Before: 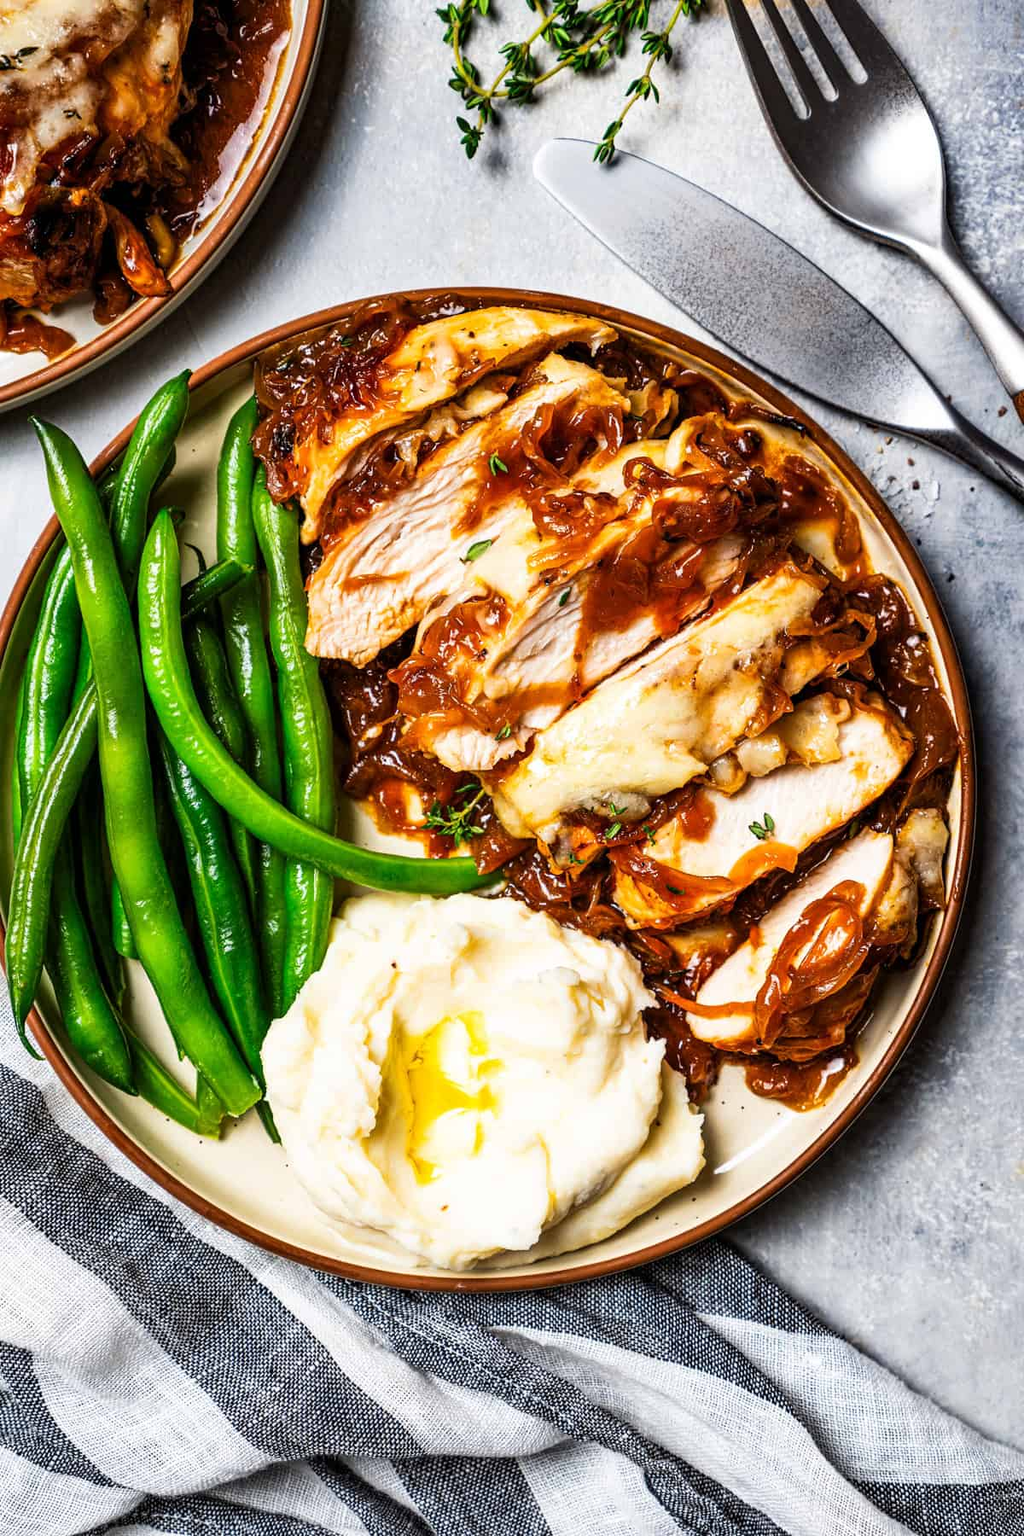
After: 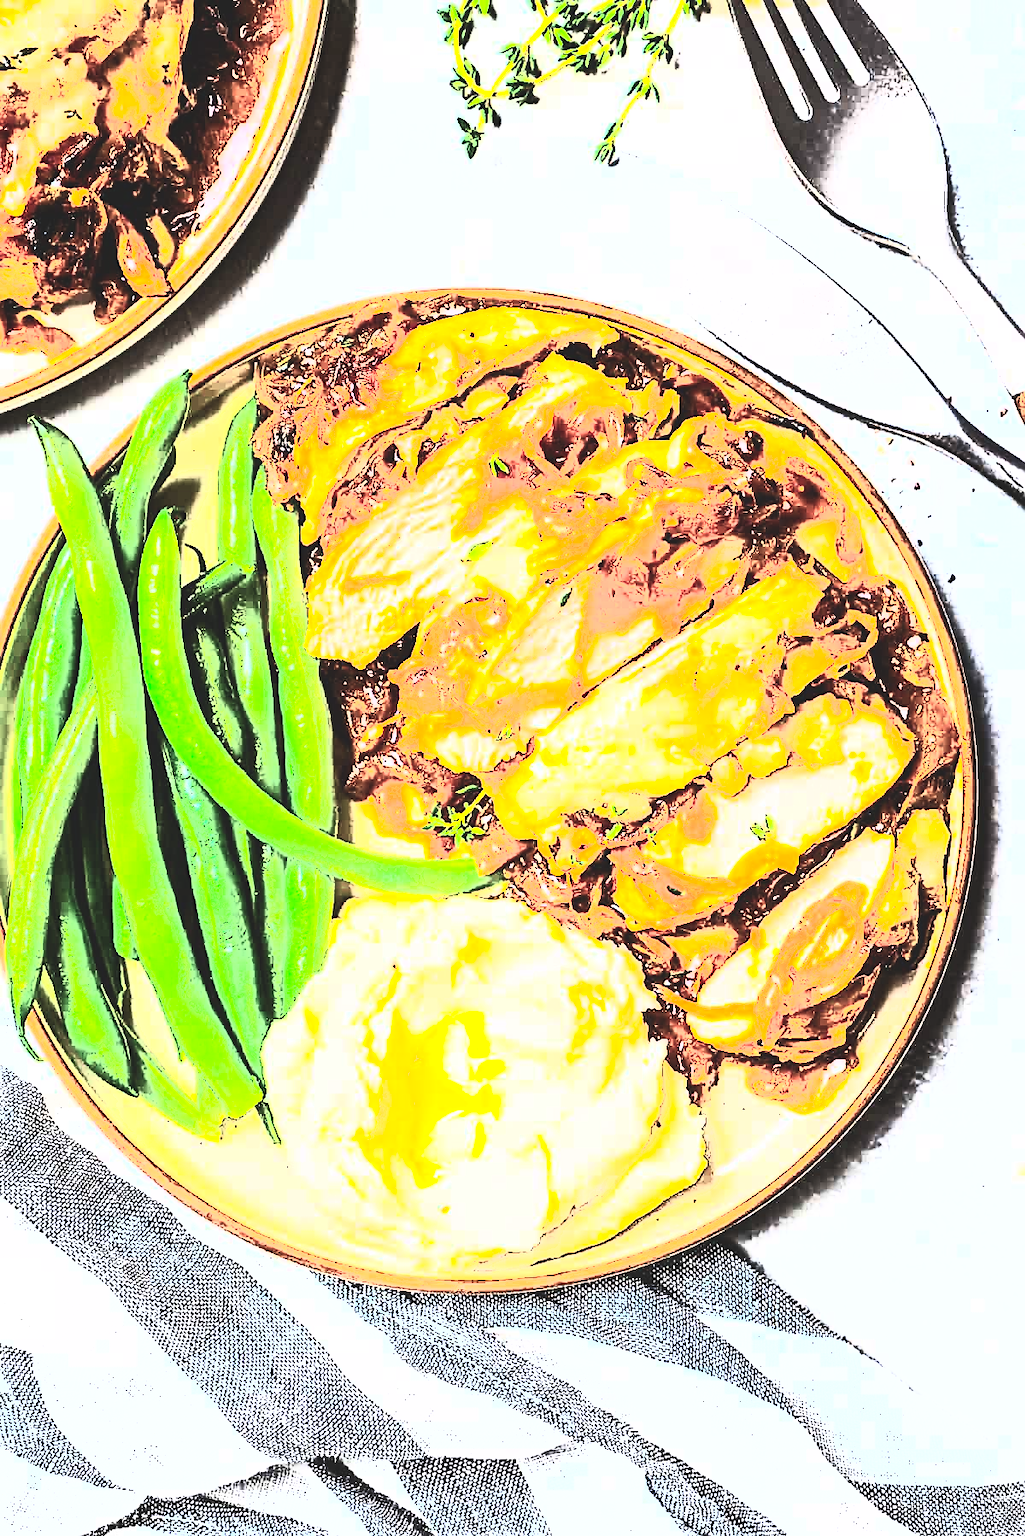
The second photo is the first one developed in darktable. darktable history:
exposure: black level correction -0.023, exposure 1.396 EV, compensate highlight preservation false
sharpen: on, module defaults
contrast brightness saturation: contrast 0.92, brightness 0.192
crop: bottom 0.069%
shadows and highlights: shadows 0.331, highlights 41.99
color balance rgb: linear chroma grading › global chroma 9.924%, perceptual saturation grading › global saturation 19.297%, perceptual brilliance grading › highlights 74.253%, perceptual brilliance grading › shadows -30.023%, contrast -29.902%
